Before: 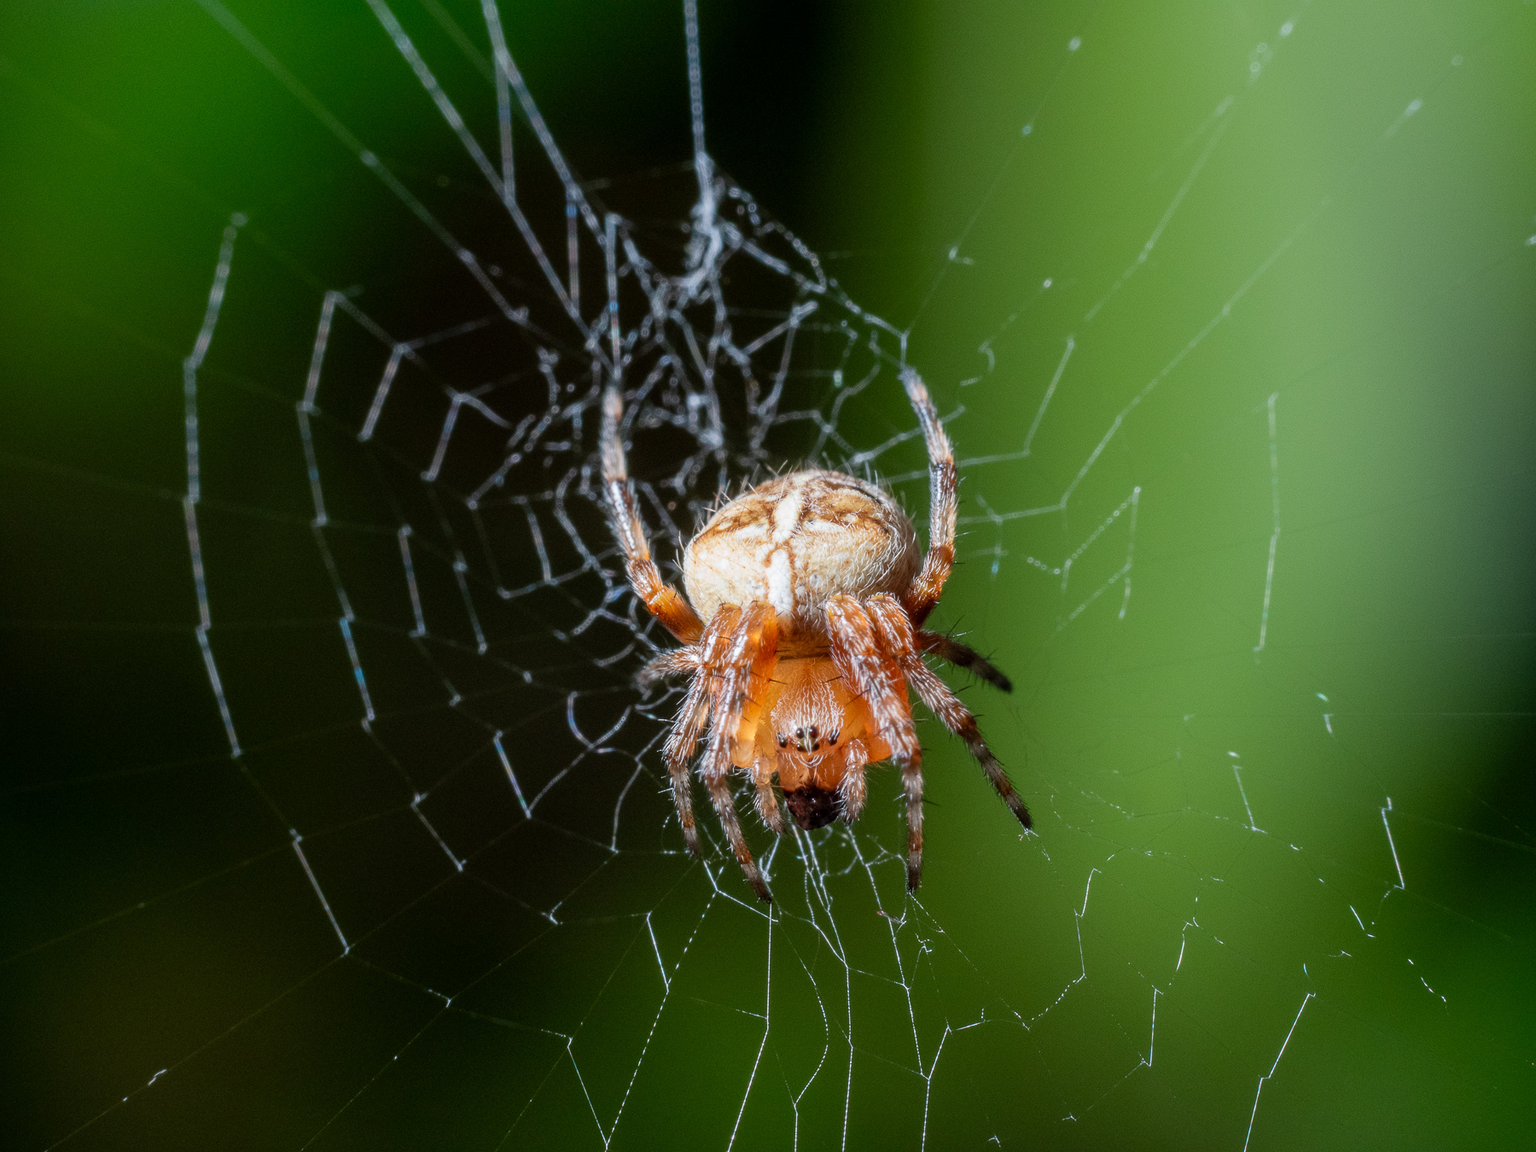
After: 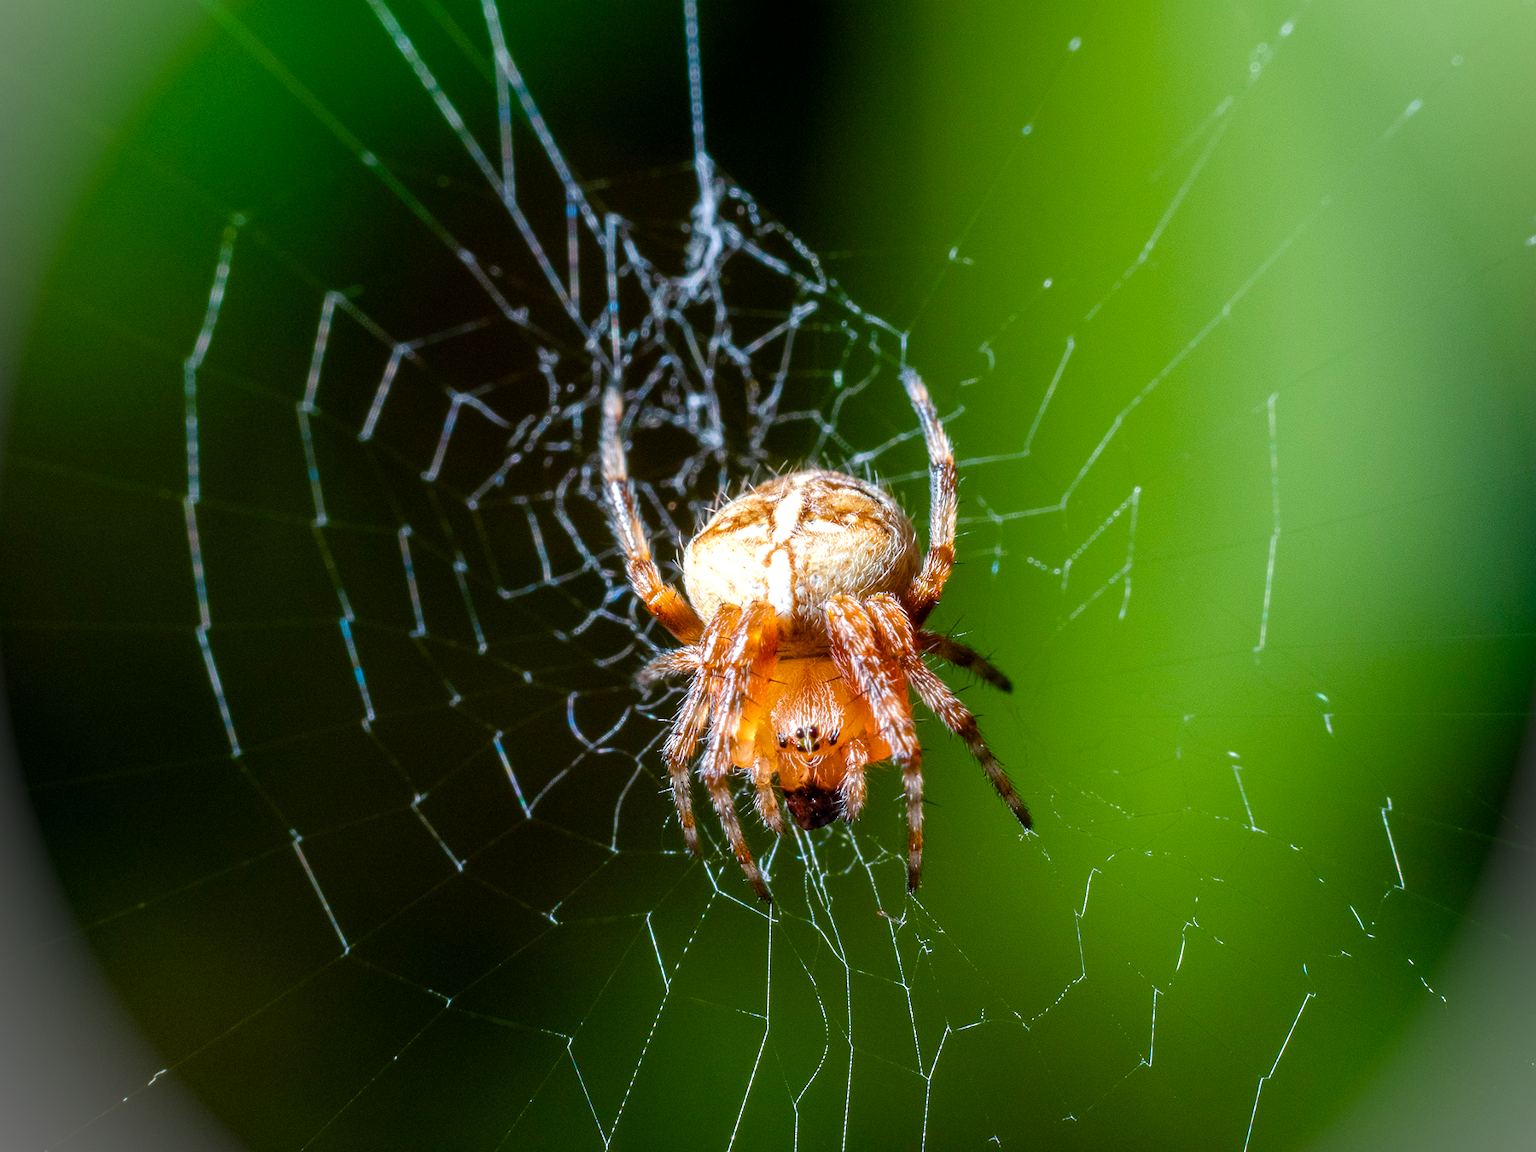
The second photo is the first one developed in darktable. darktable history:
exposure: exposure -0.151 EV, compensate highlight preservation false
vignetting: fall-off start 100%, brightness 0.3, saturation 0
shadows and highlights: shadows 10, white point adjustment 1, highlights -40
color balance rgb: linear chroma grading › shadows -2.2%, linear chroma grading › highlights -15%, linear chroma grading › global chroma -10%, linear chroma grading › mid-tones -10%, perceptual saturation grading › global saturation 45%, perceptual saturation grading › highlights -50%, perceptual saturation grading › shadows 30%, perceptual brilliance grading › global brilliance 18%, global vibrance 45%
